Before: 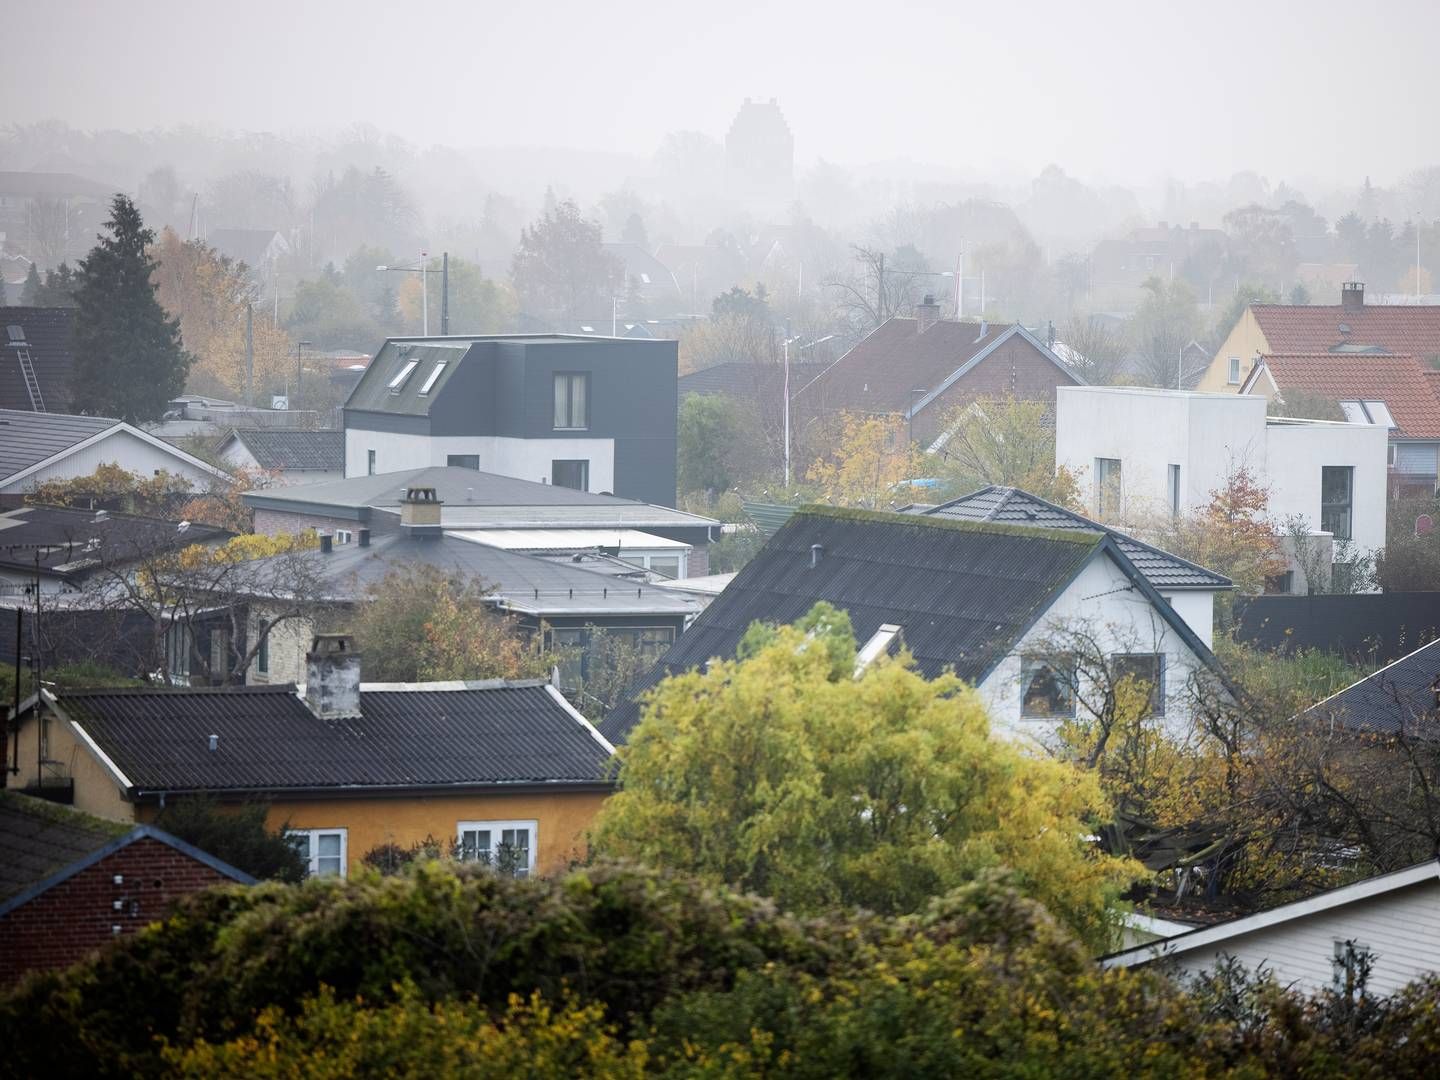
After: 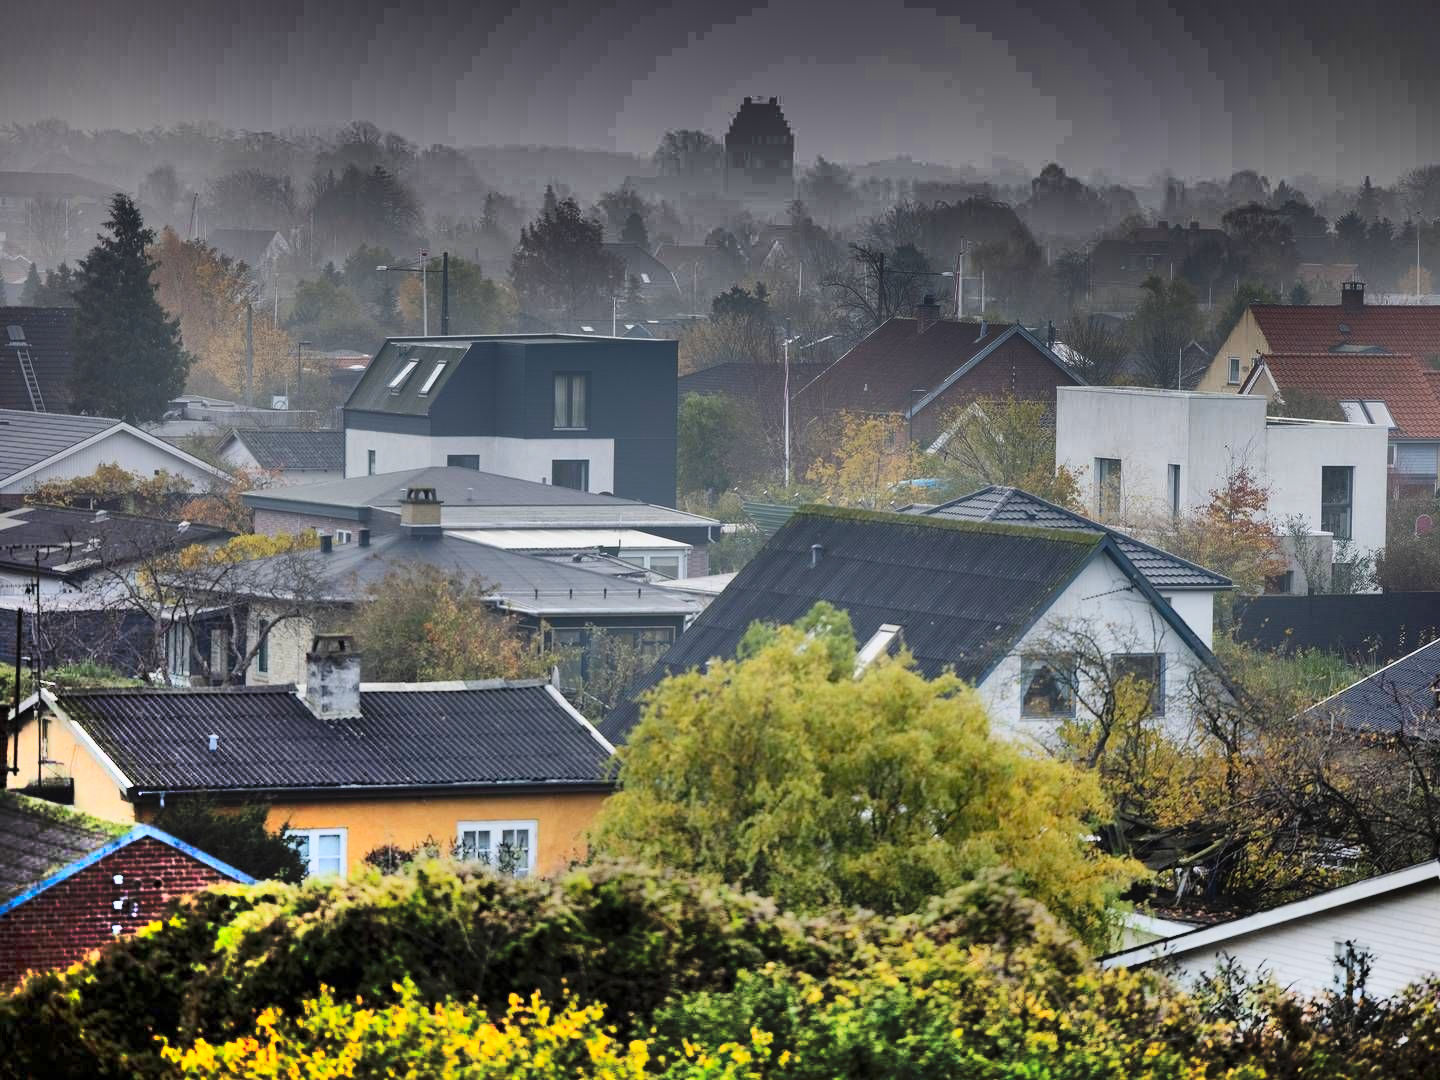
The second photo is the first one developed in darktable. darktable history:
shadows and highlights: radius 123.36, shadows 99.57, white point adjustment -2.89, highlights -98.13, soften with gaussian
tone curve: curves: ch0 [(0, 0) (0.003, 0.001) (0.011, 0.004) (0.025, 0.011) (0.044, 0.021) (0.069, 0.028) (0.1, 0.036) (0.136, 0.051) (0.177, 0.085) (0.224, 0.127) (0.277, 0.193) (0.335, 0.266) (0.399, 0.338) (0.468, 0.419) (0.543, 0.504) (0.623, 0.593) (0.709, 0.689) (0.801, 0.784) (0.898, 0.888) (1, 1)], preserve colors none
